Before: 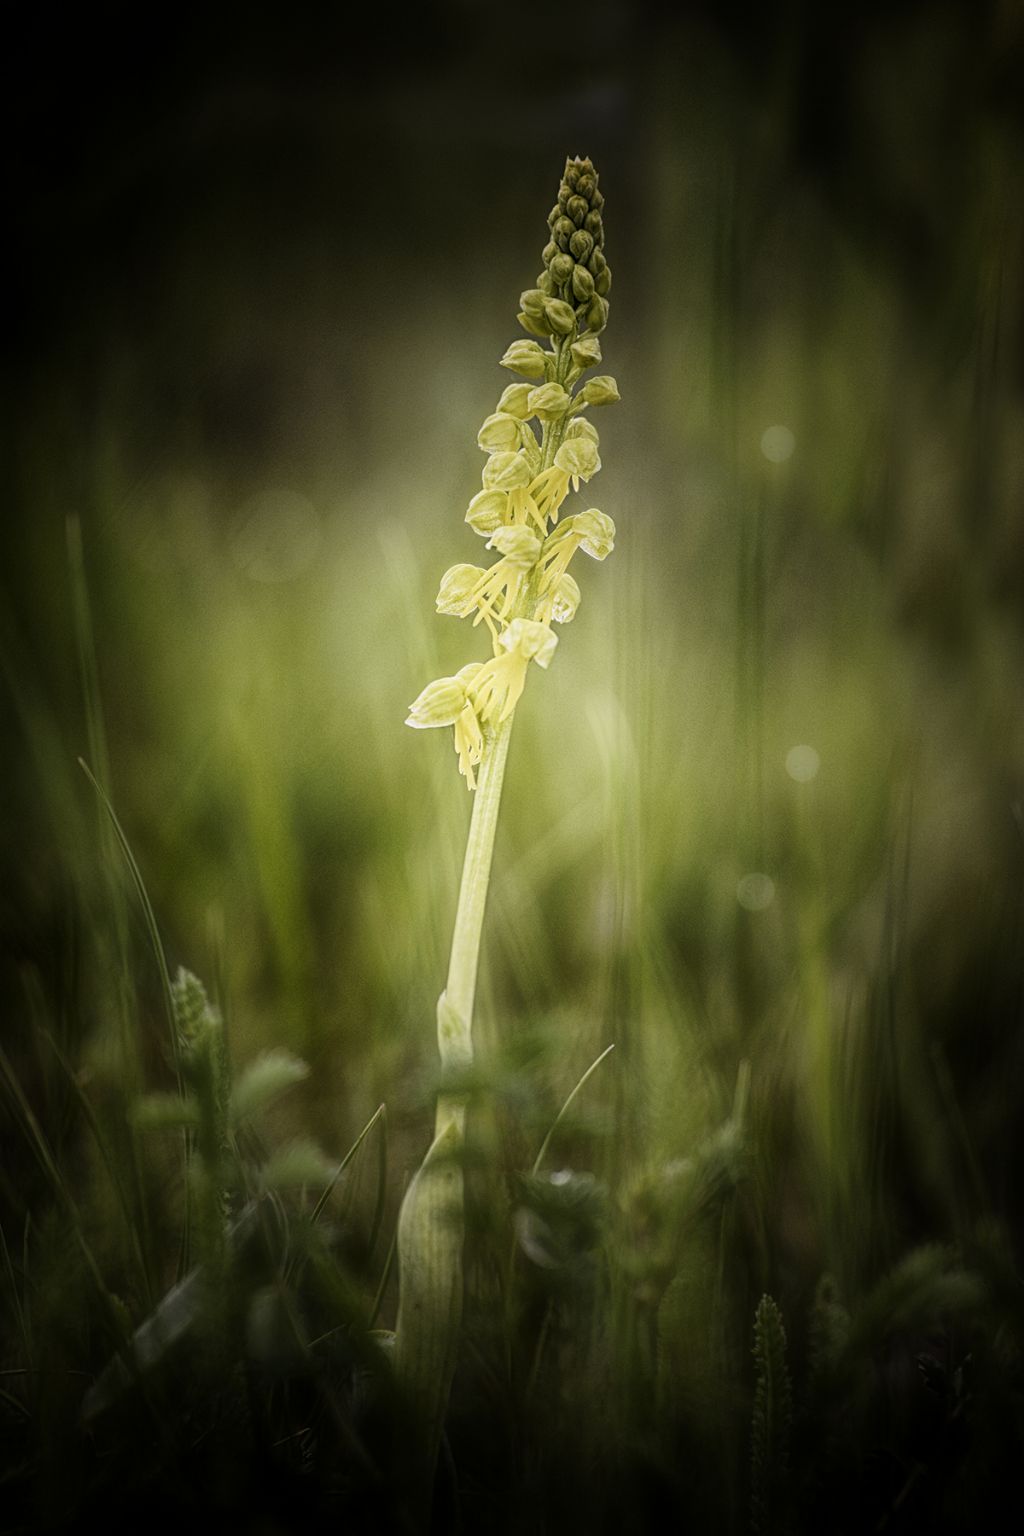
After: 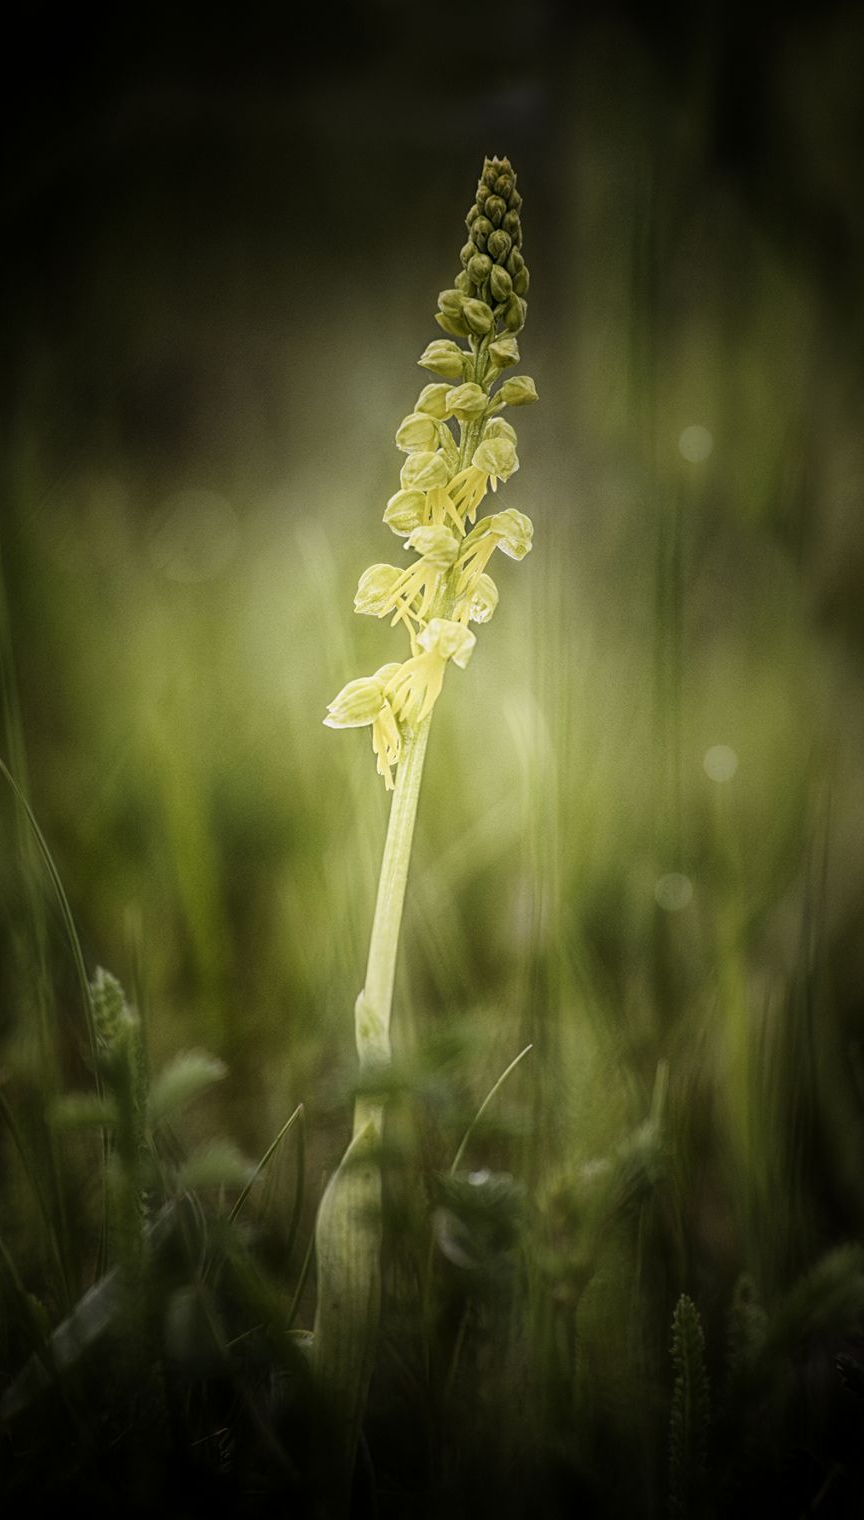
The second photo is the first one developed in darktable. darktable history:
crop: left 8.026%, right 7.374%
tone equalizer: on, module defaults
